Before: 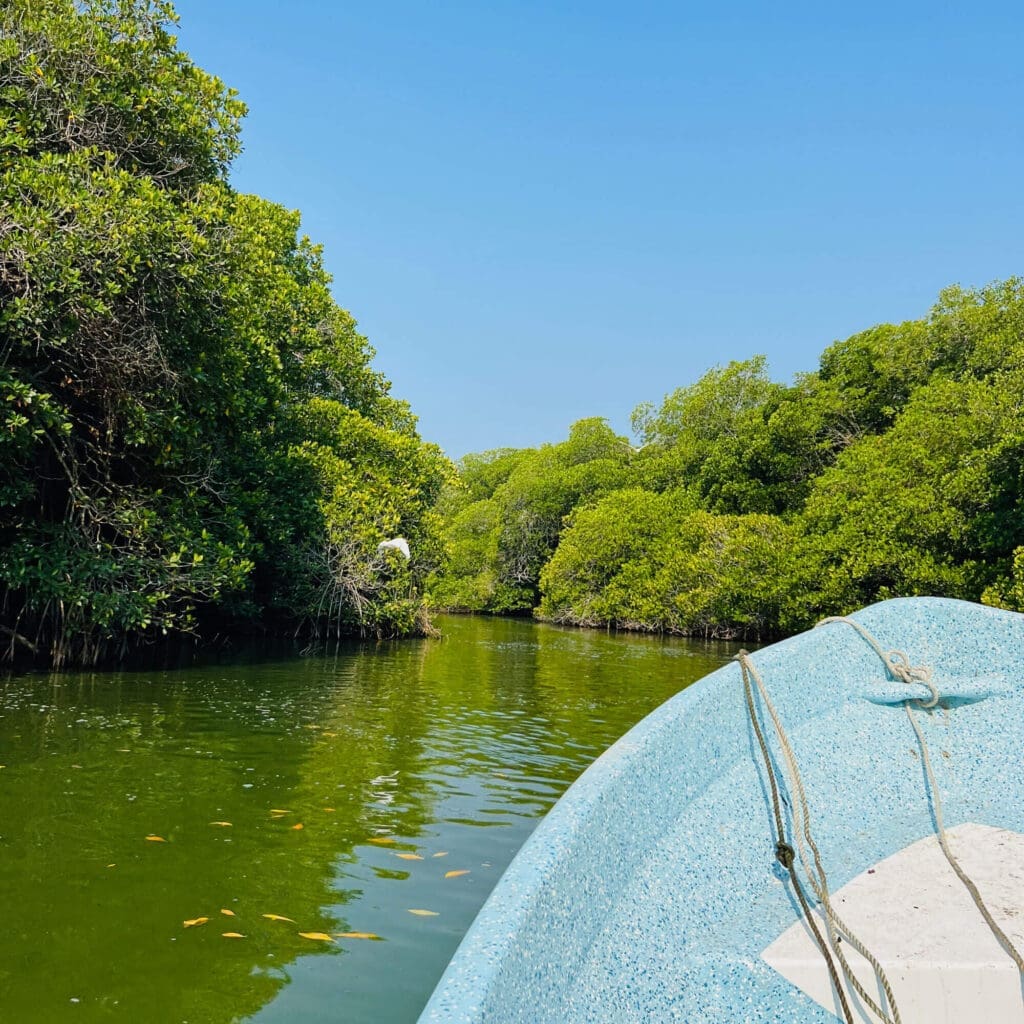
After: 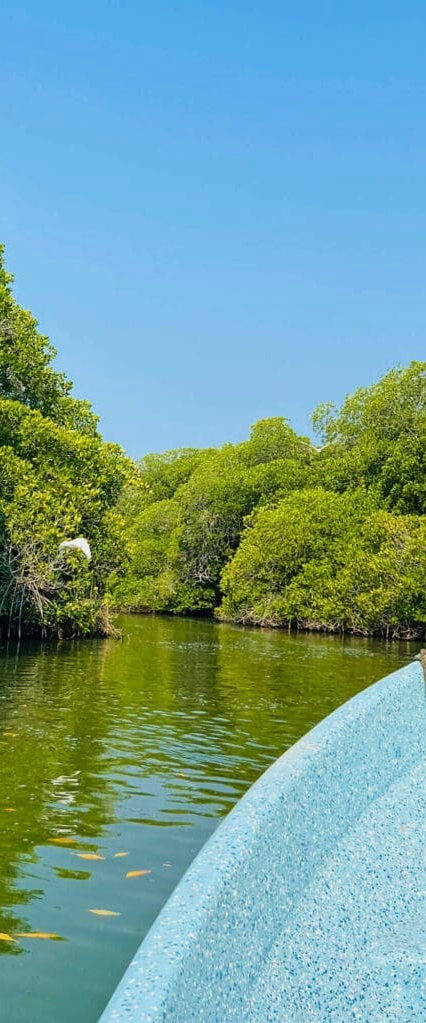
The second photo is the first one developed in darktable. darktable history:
crop: left 31.229%, right 27.105%
velvia: on, module defaults
